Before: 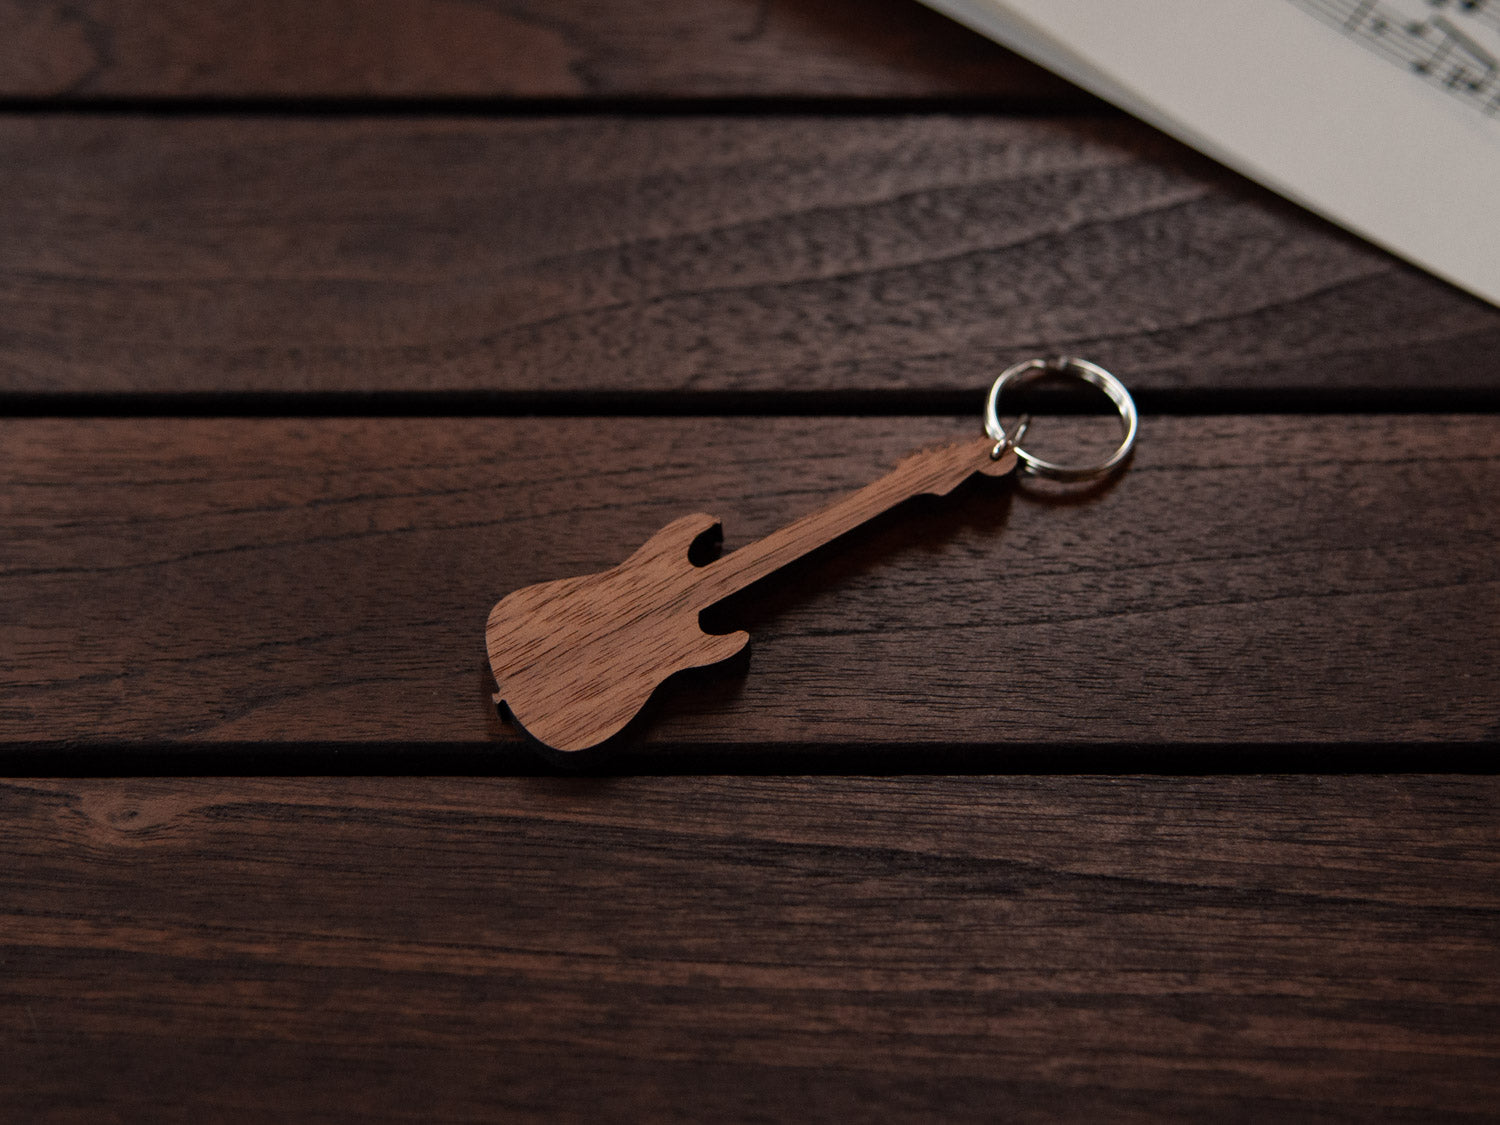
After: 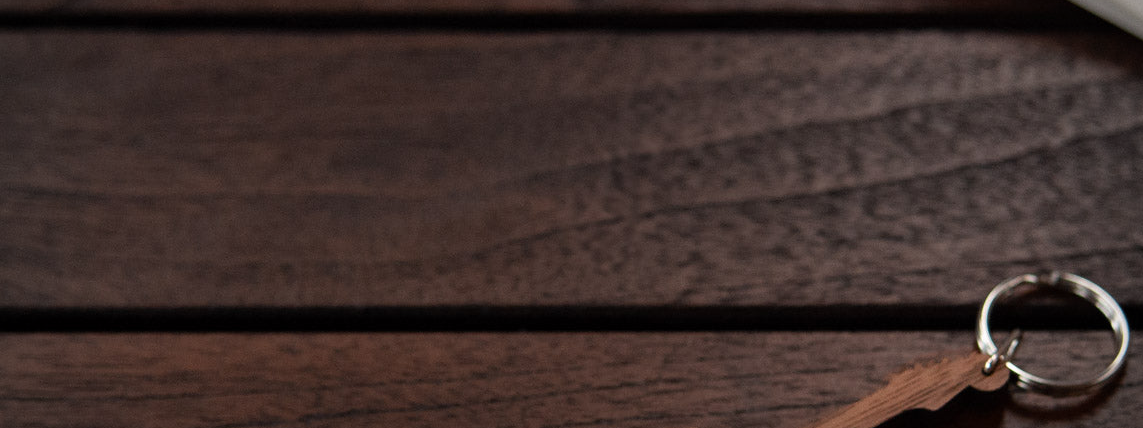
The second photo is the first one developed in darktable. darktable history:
vignetting: on, module defaults
crop: left 0.579%, top 7.627%, right 23.167%, bottom 54.275%
